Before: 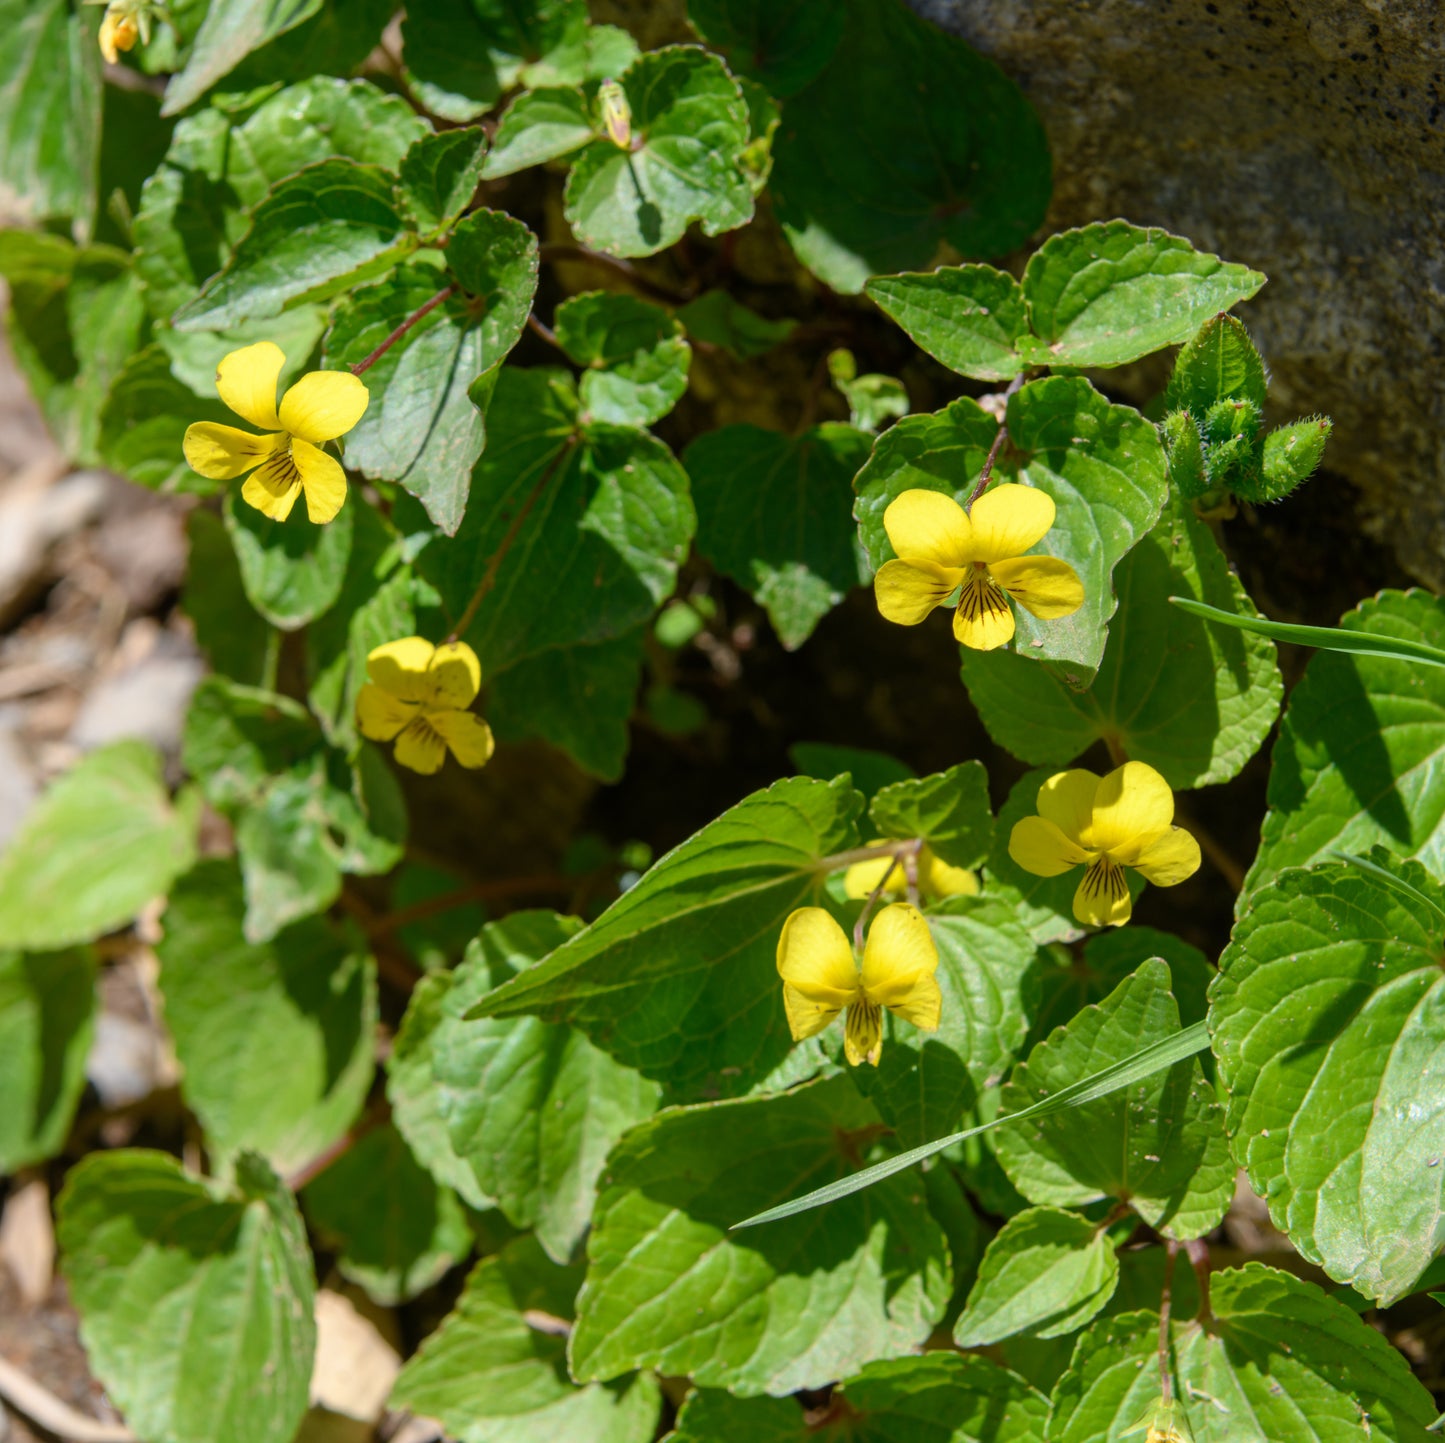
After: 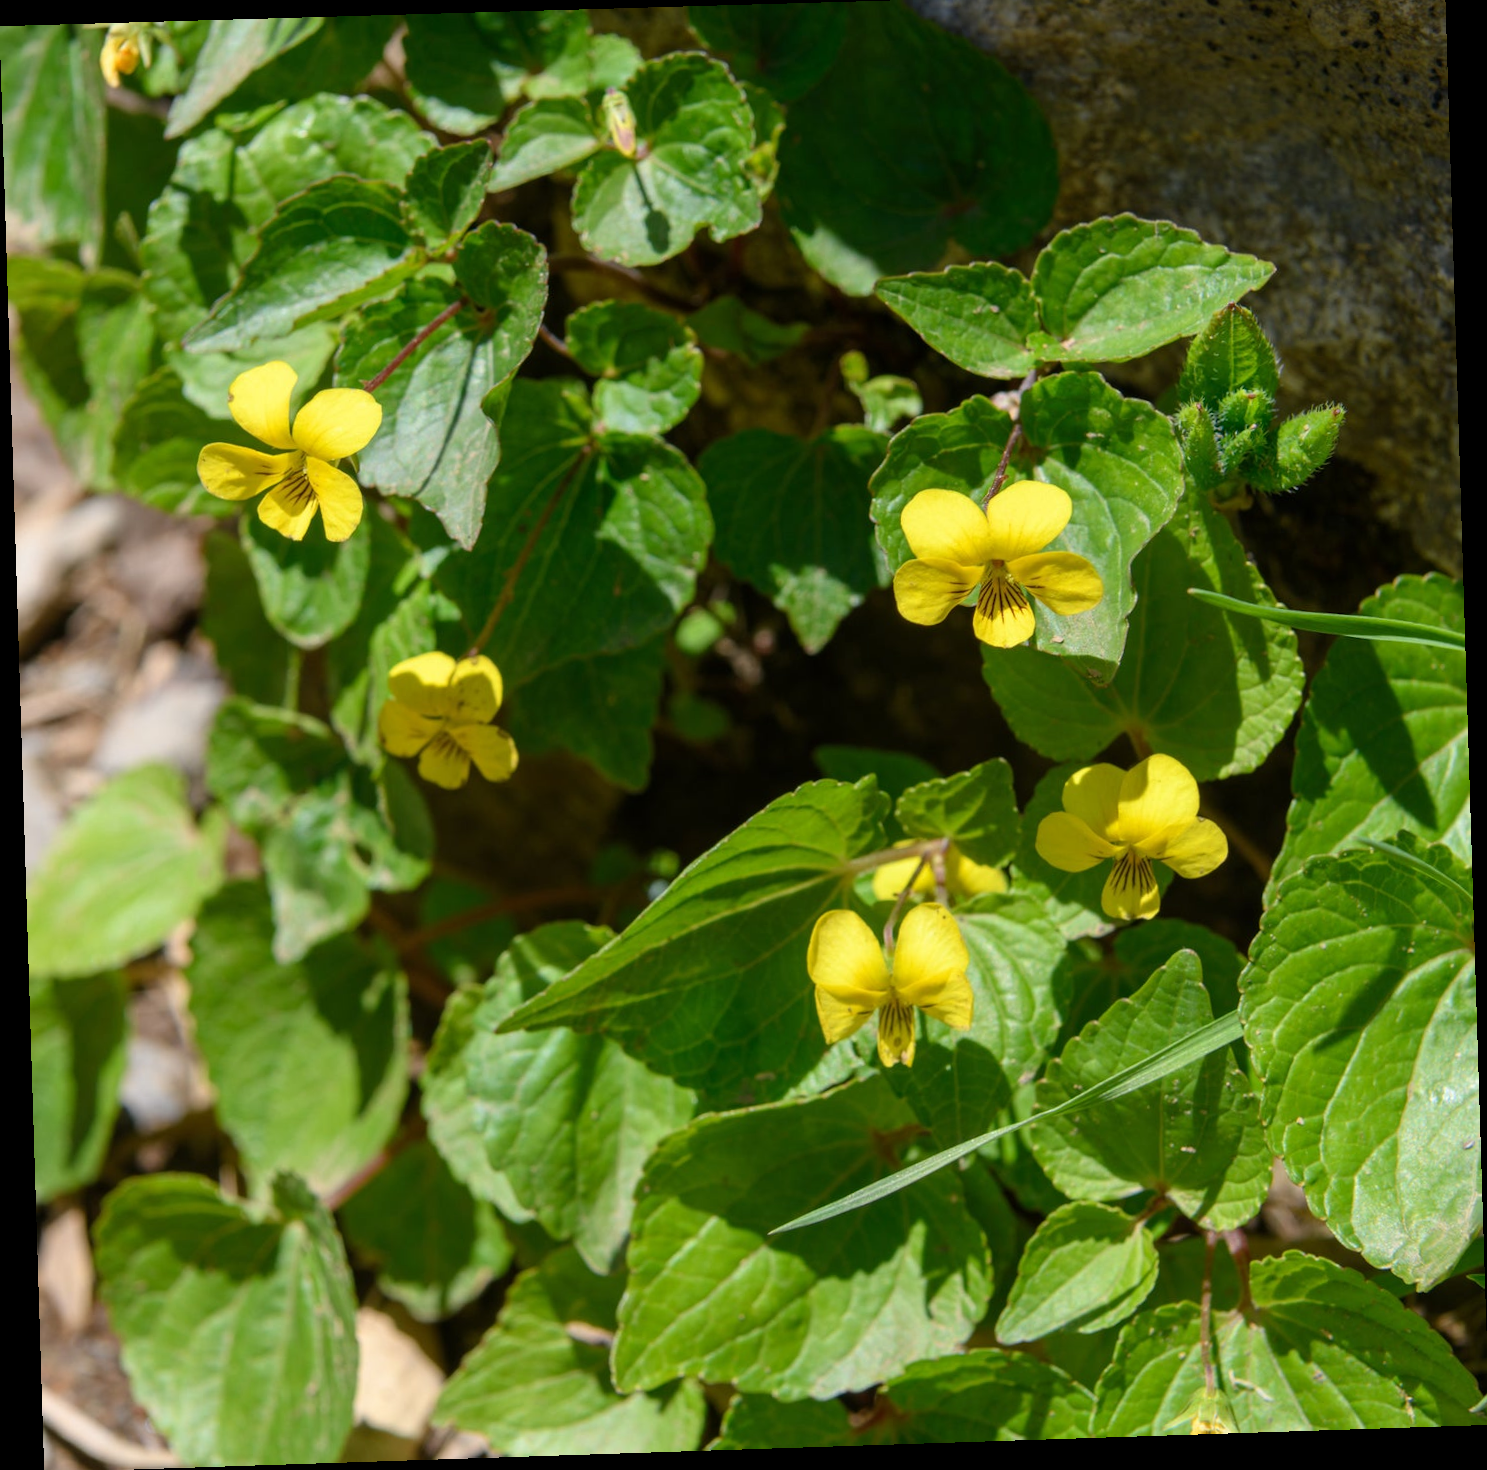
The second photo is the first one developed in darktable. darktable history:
crop: top 1.049%, right 0.001%
rotate and perspective: rotation -1.77°, lens shift (horizontal) 0.004, automatic cropping off
